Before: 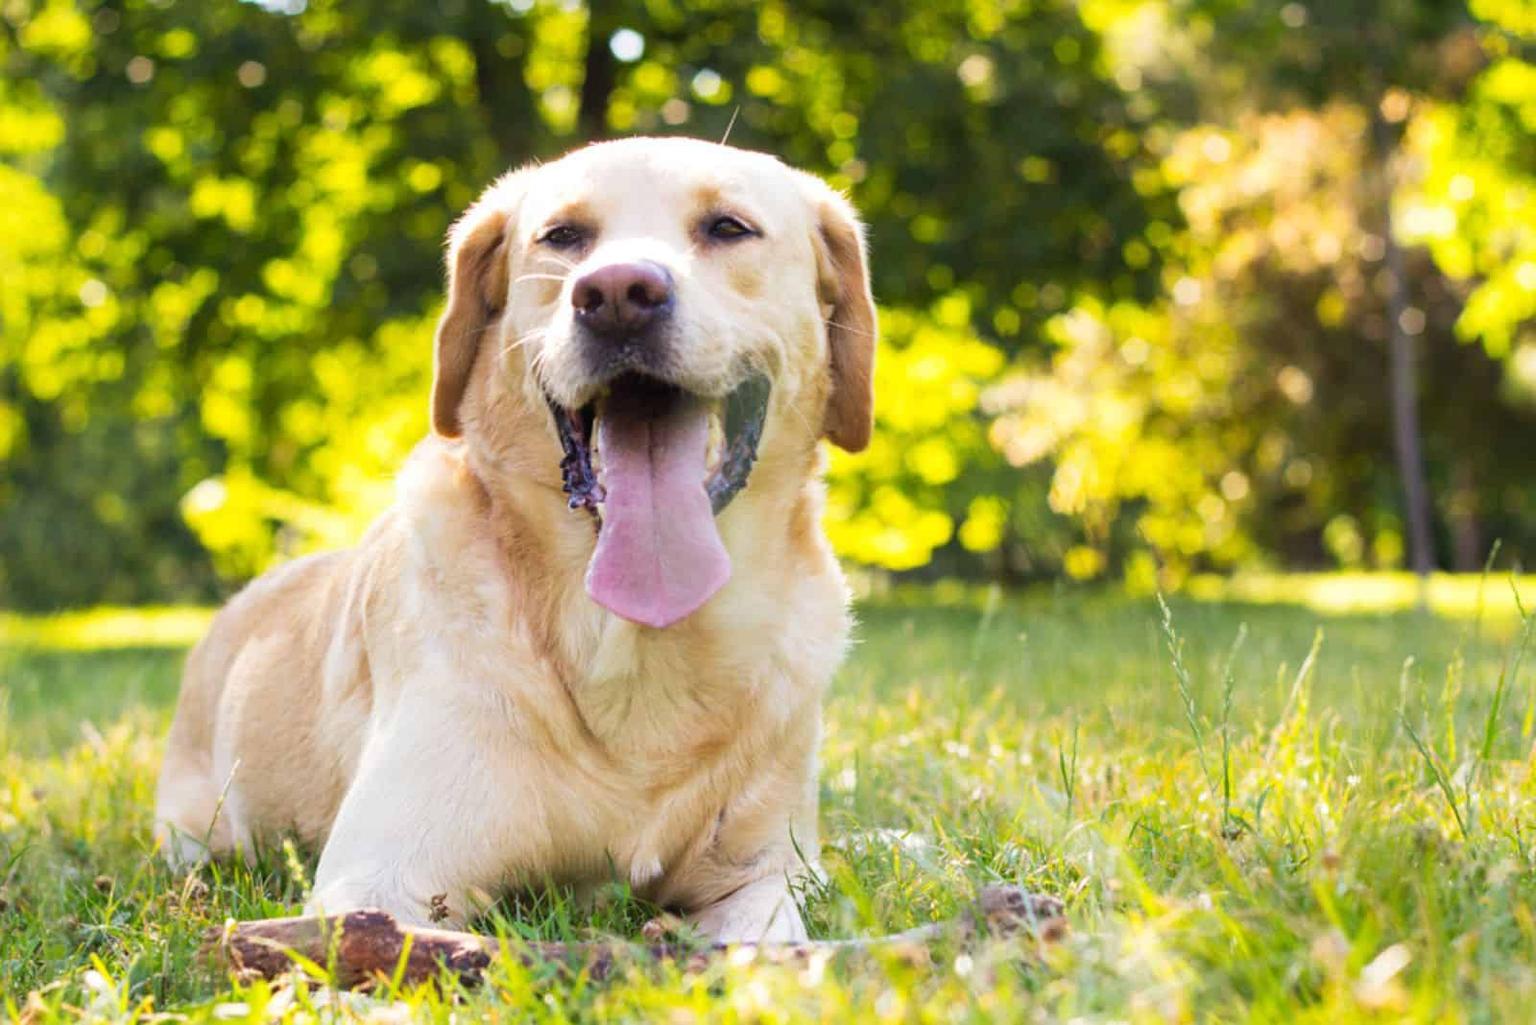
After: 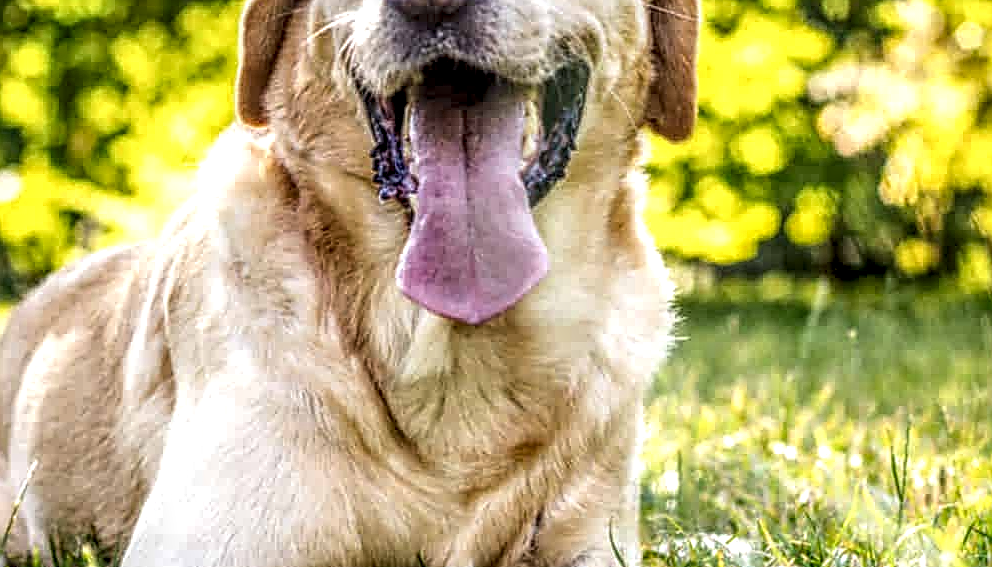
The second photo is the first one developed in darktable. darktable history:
local contrast: highlights 1%, shadows 3%, detail 300%, midtone range 0.298
crop: left 13.33%, top 30.937%, right 24.452%, bottom 15.971%
sharpen: on, module defaults
